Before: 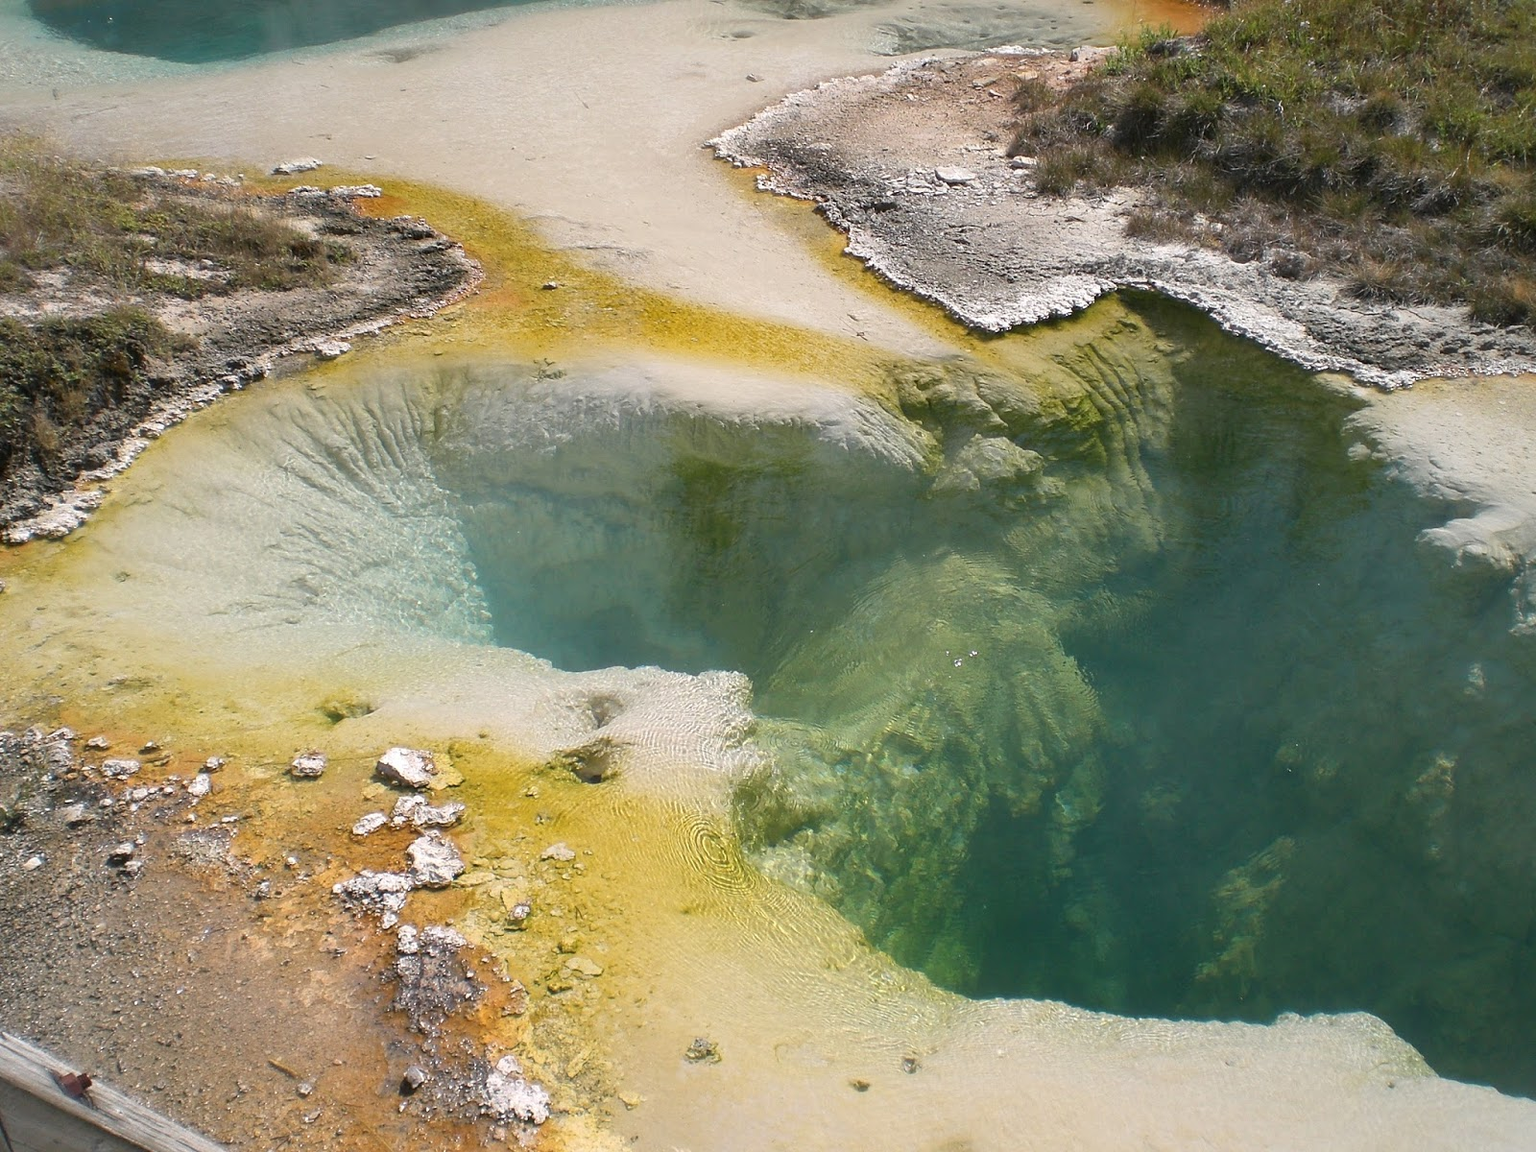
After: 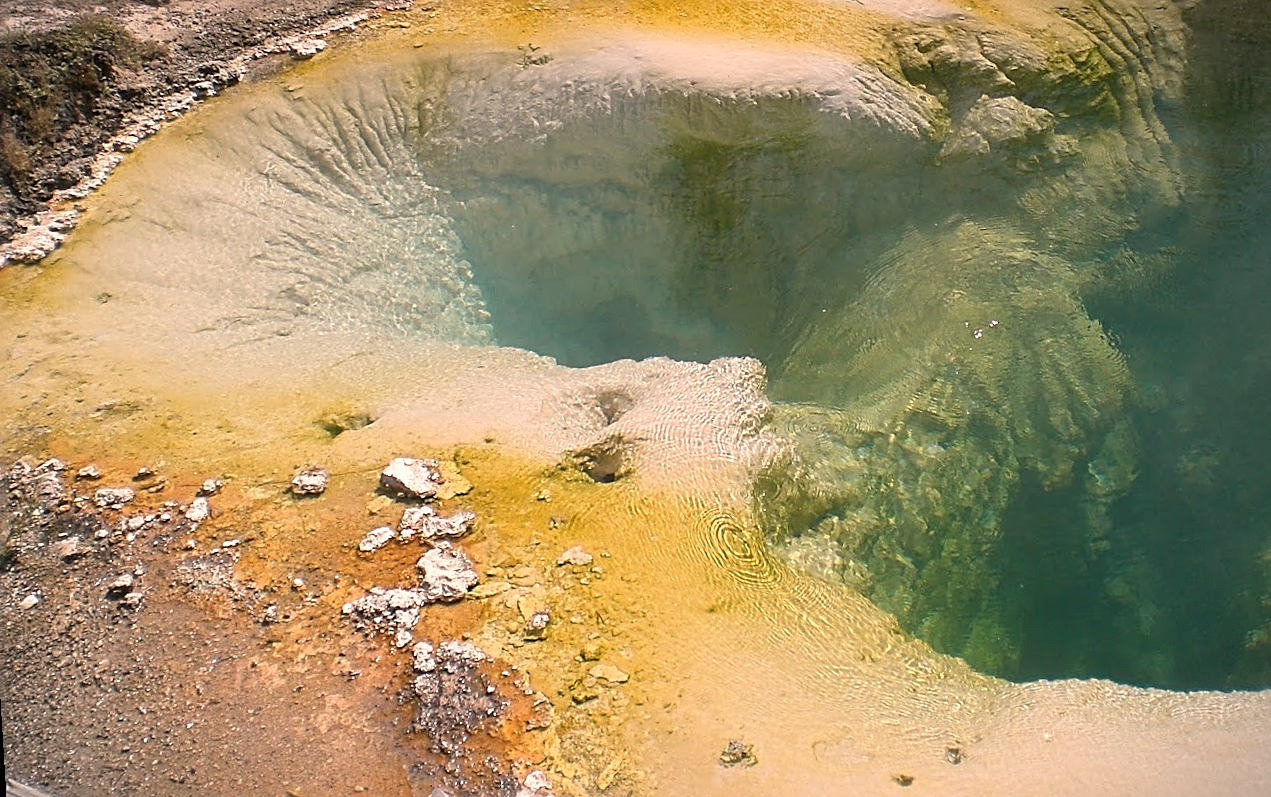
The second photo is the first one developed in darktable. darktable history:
sharpen: radius 2.531, amount 0.628
rotate and perspective: rotation -3.52°, crop left 0.036, crop right 0.964, crop top 0.081, crop bottom 0.919
vignetting: fall-off start 100%, brightness -0.406, saturation -0.3, width/height ratio 1.324, dithering 8-bit output, unbound false
white balance: red 1.127, blue 0.943
crop: top 26.531%, right 17.959%
